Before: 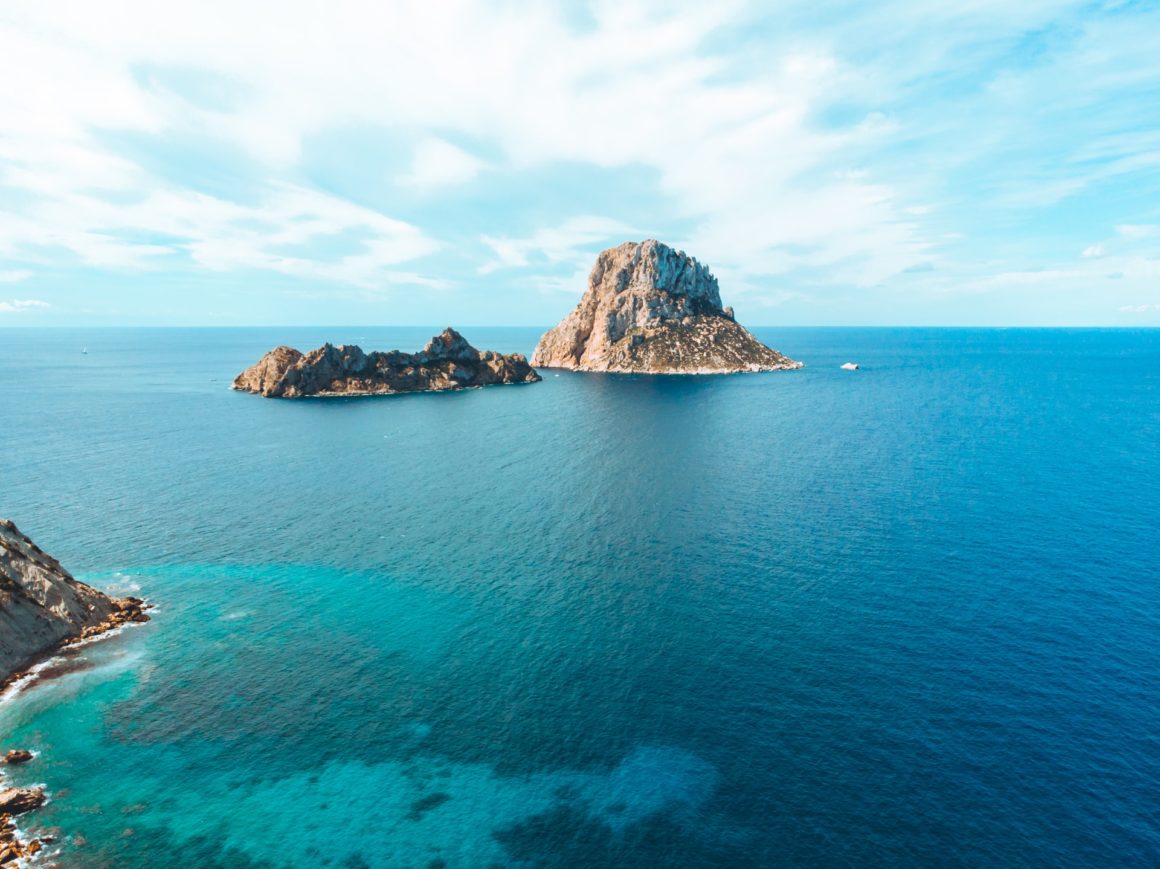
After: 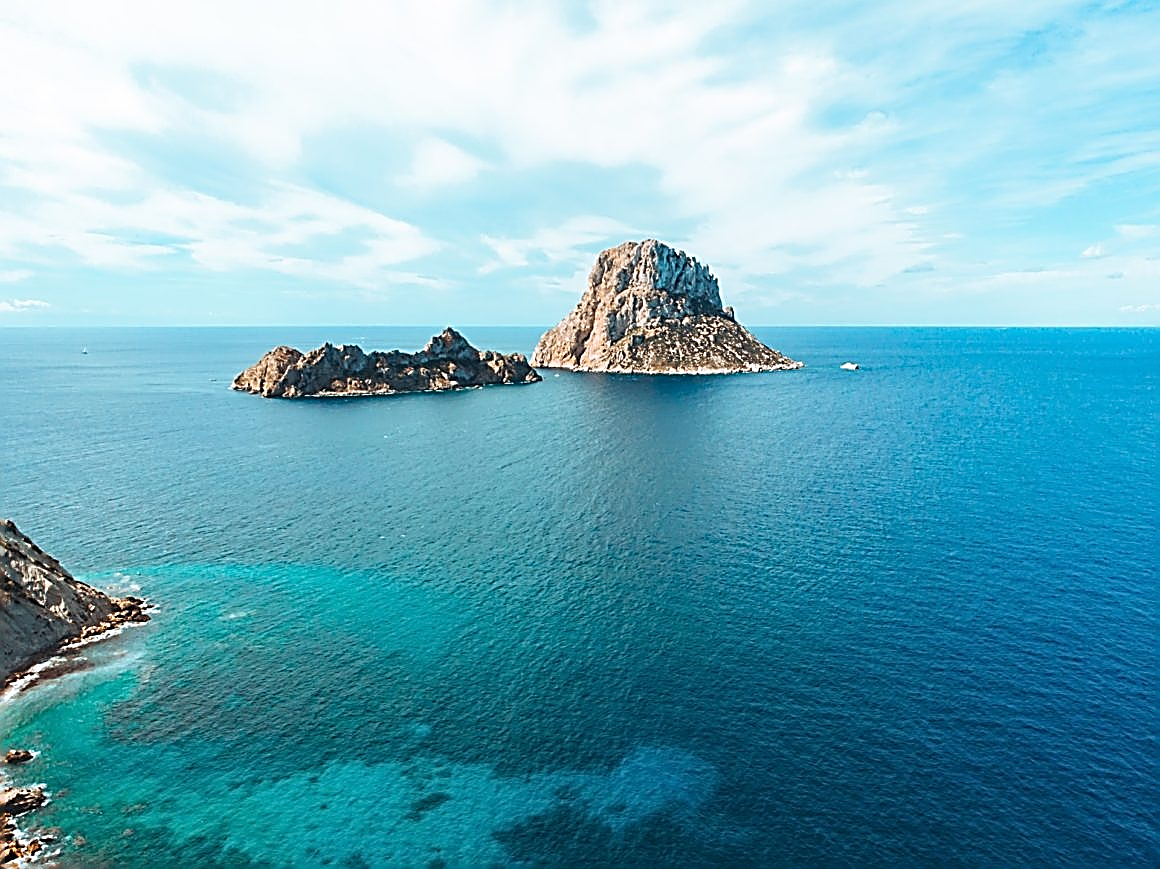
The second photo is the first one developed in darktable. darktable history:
sharpen: amount 1.995
